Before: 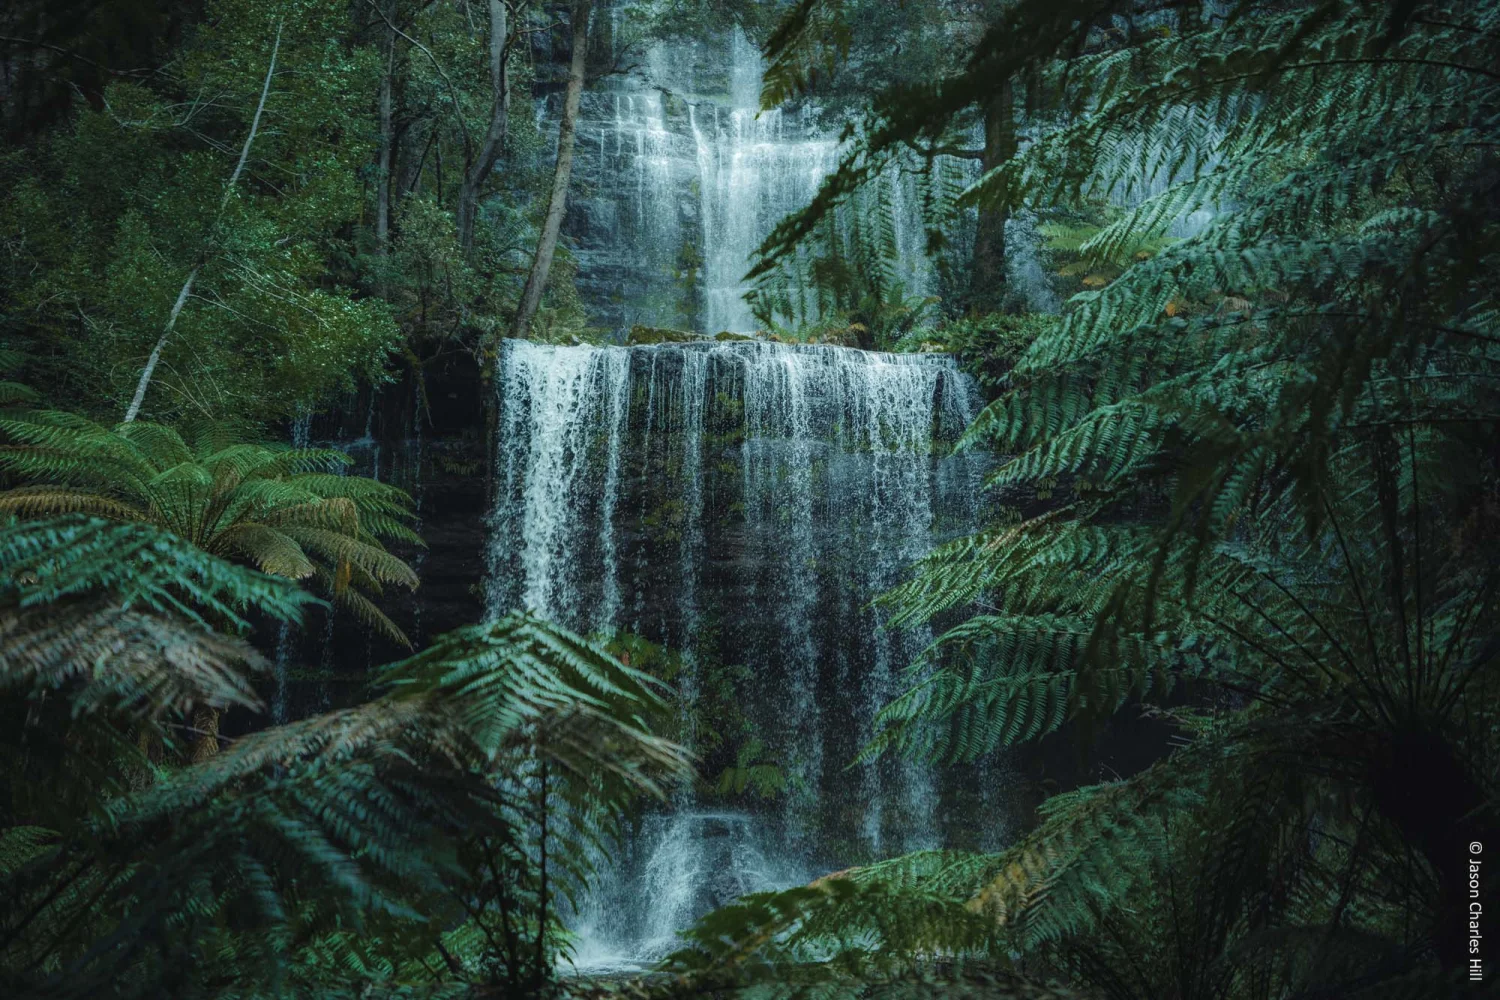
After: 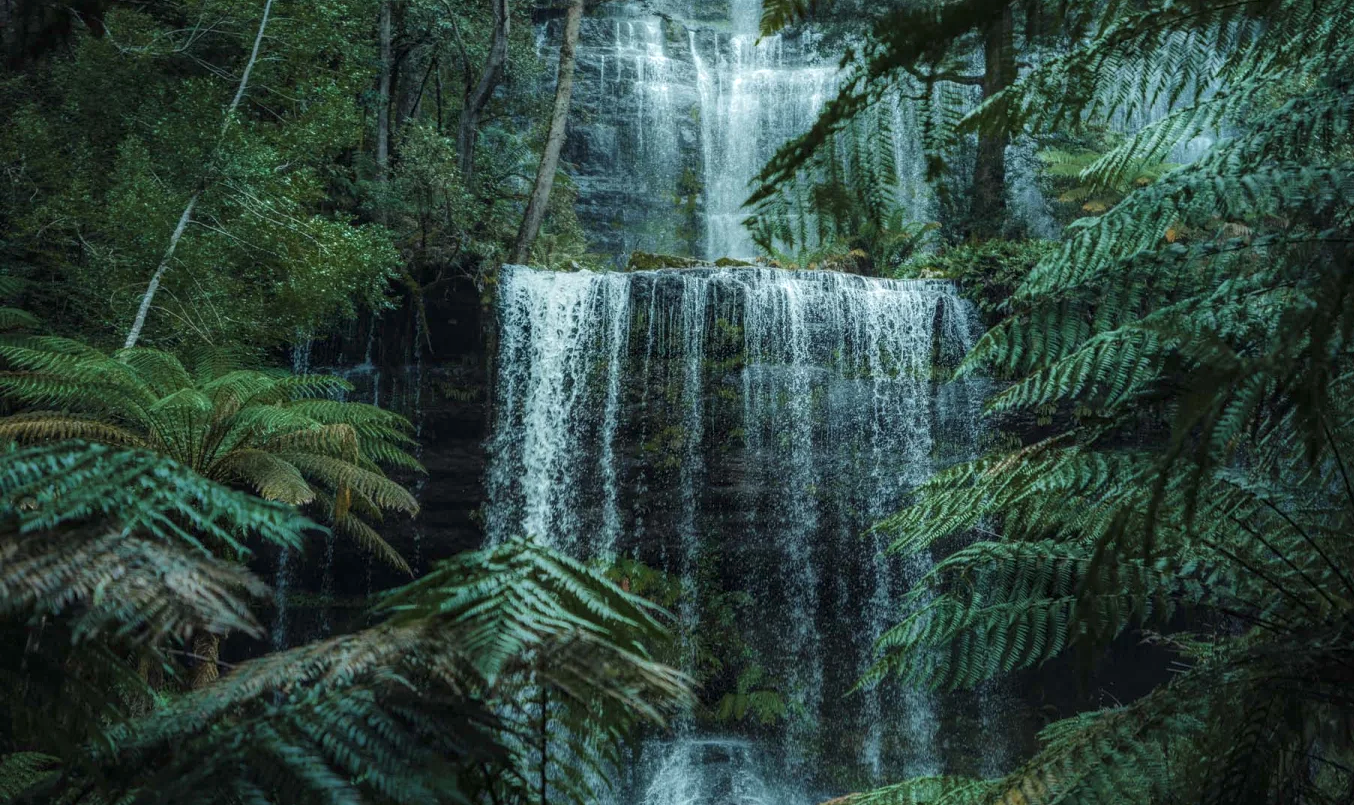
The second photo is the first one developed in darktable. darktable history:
crop: top 7.49%, right 9.717%, bottom 11.943%
local contrast: on, module defaults
